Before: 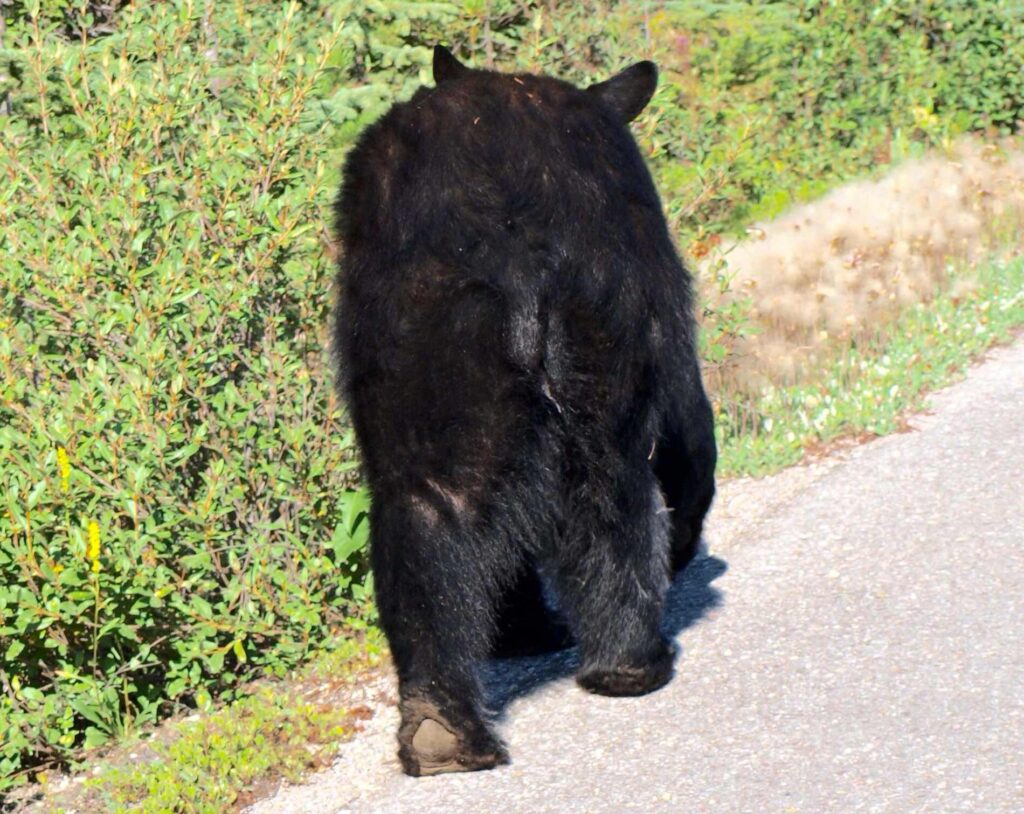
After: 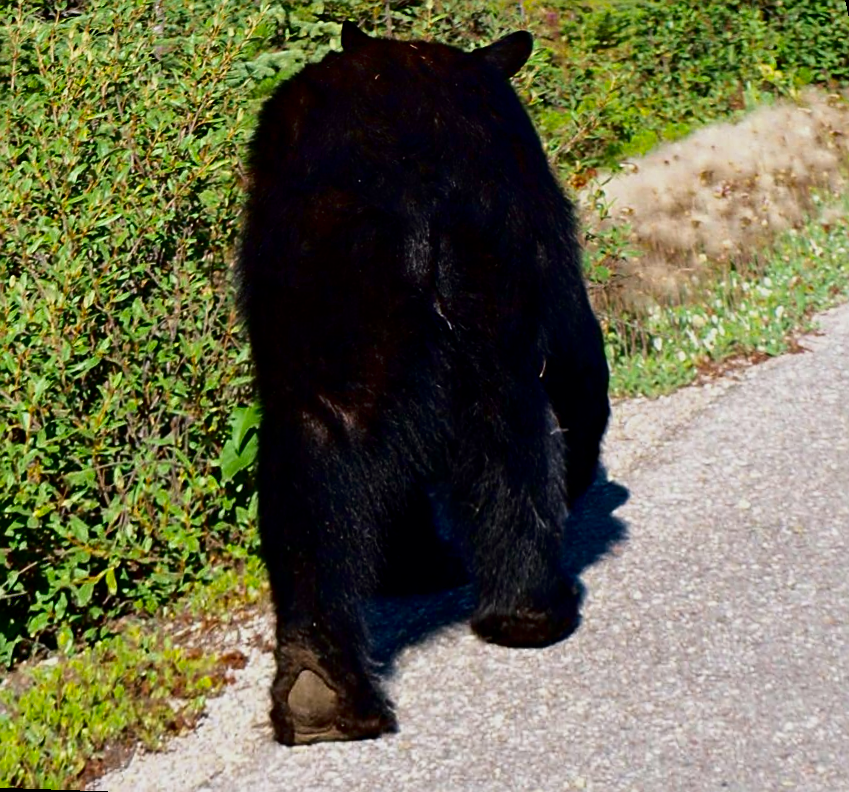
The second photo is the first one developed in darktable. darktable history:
filmic rgb: black relative exposure -9.5 EV, white relative exposure 3.02 EV, hardness 6.12
contrast brightness saturation: contrast 0.09, brightness -0.59, saturation 0.17
sharpen: on, module defaults
rotate and perspective: rotation 0.72°, lens shift (vertical) -0.352, lens shift (horizontal) -0.051, crop left 0.152, crop right 0.859, crop top 0.019, crop bottom 0.964
